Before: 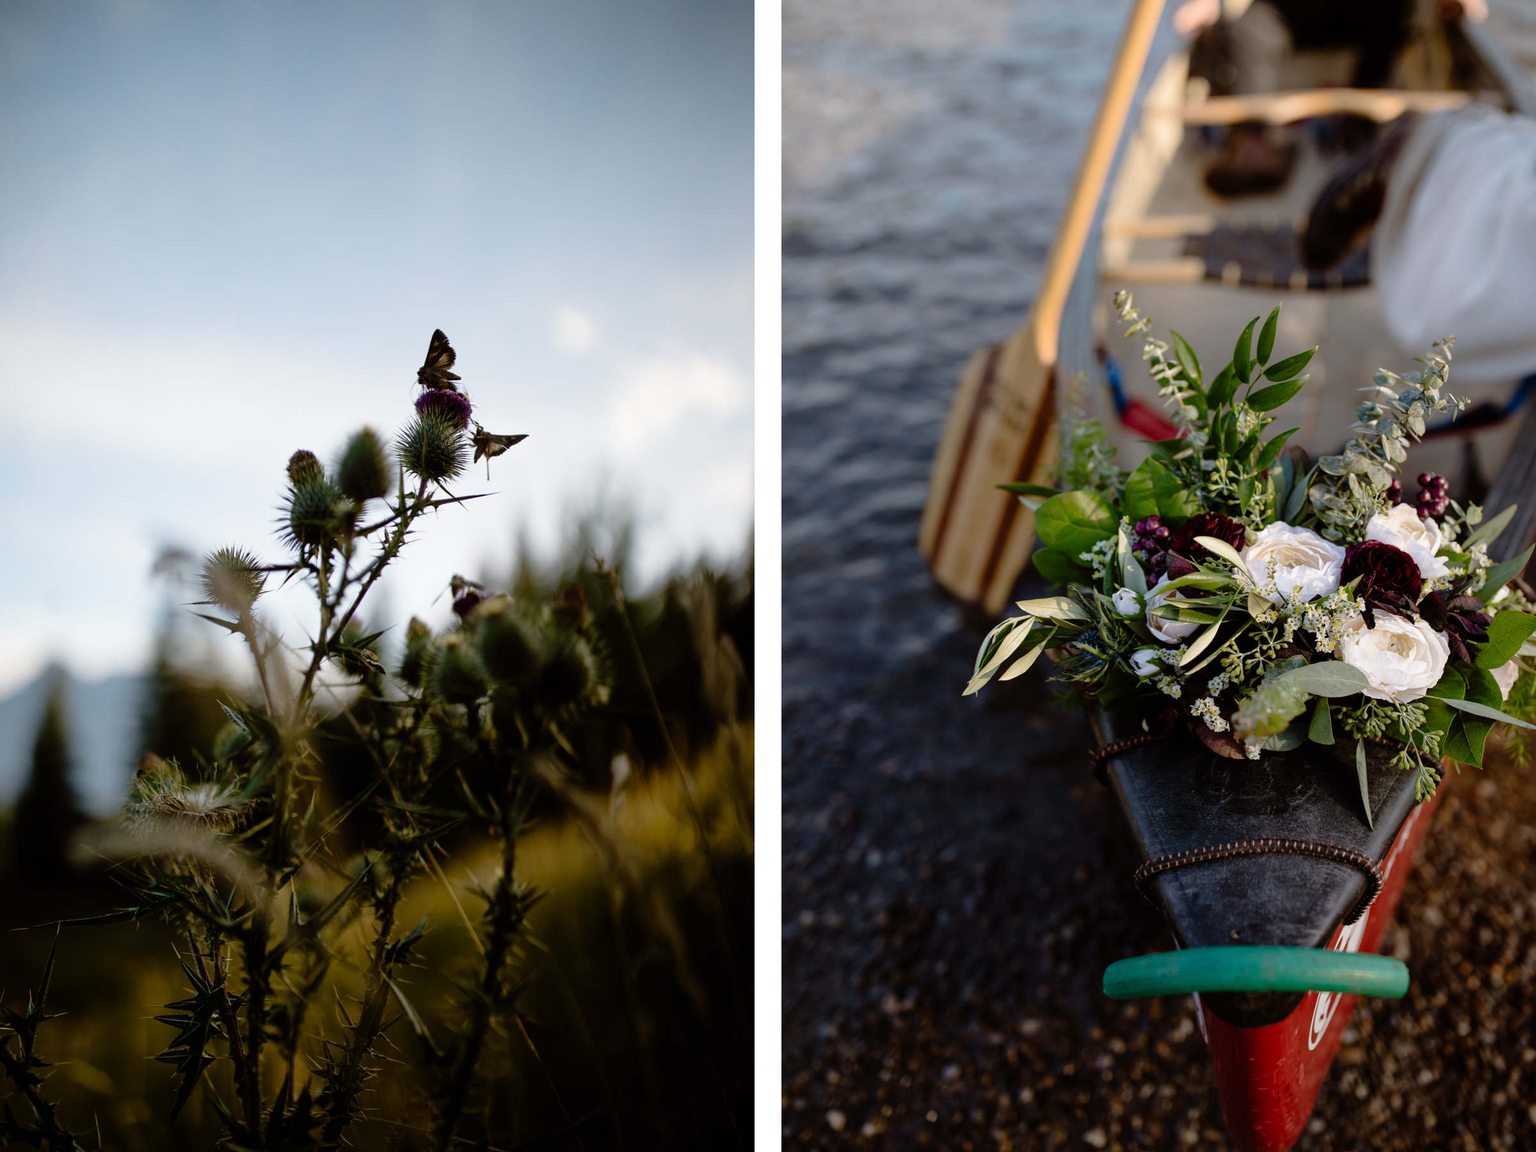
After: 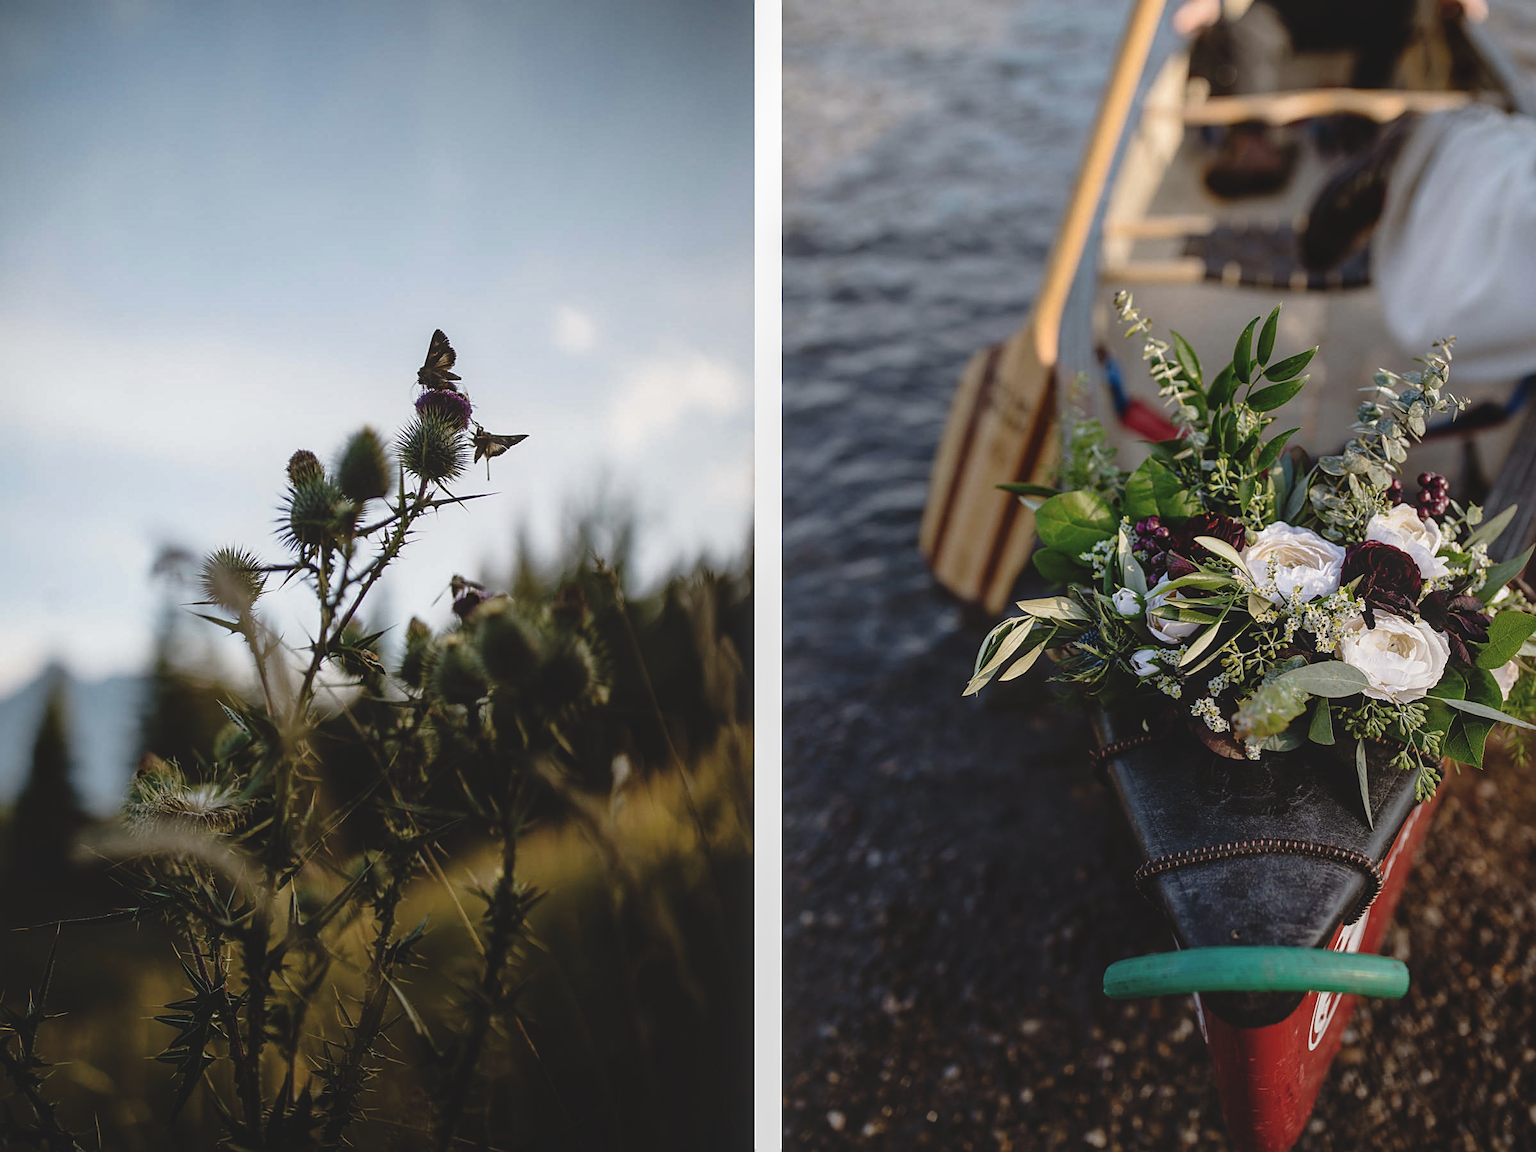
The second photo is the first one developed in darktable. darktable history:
local contrast: on, module defaults
exposure: black level correction -0.013, exposure -0.193 EV, compensate highlight preservation false
sharpen: amount 0.49
